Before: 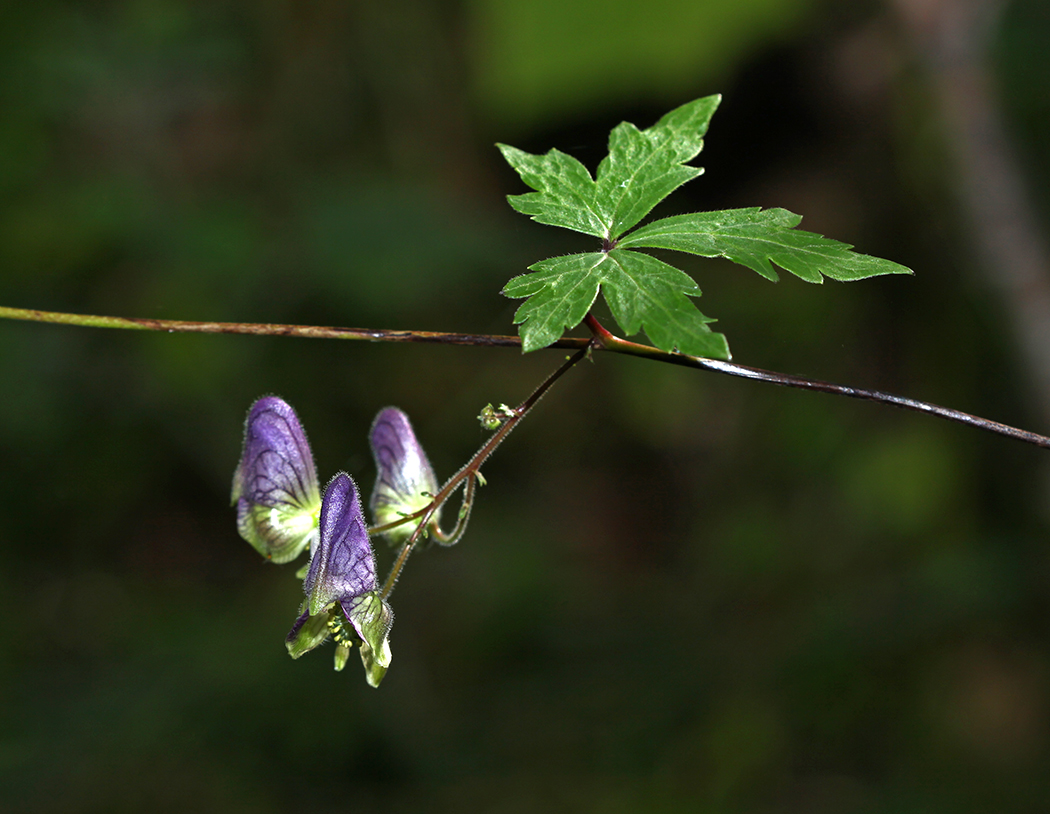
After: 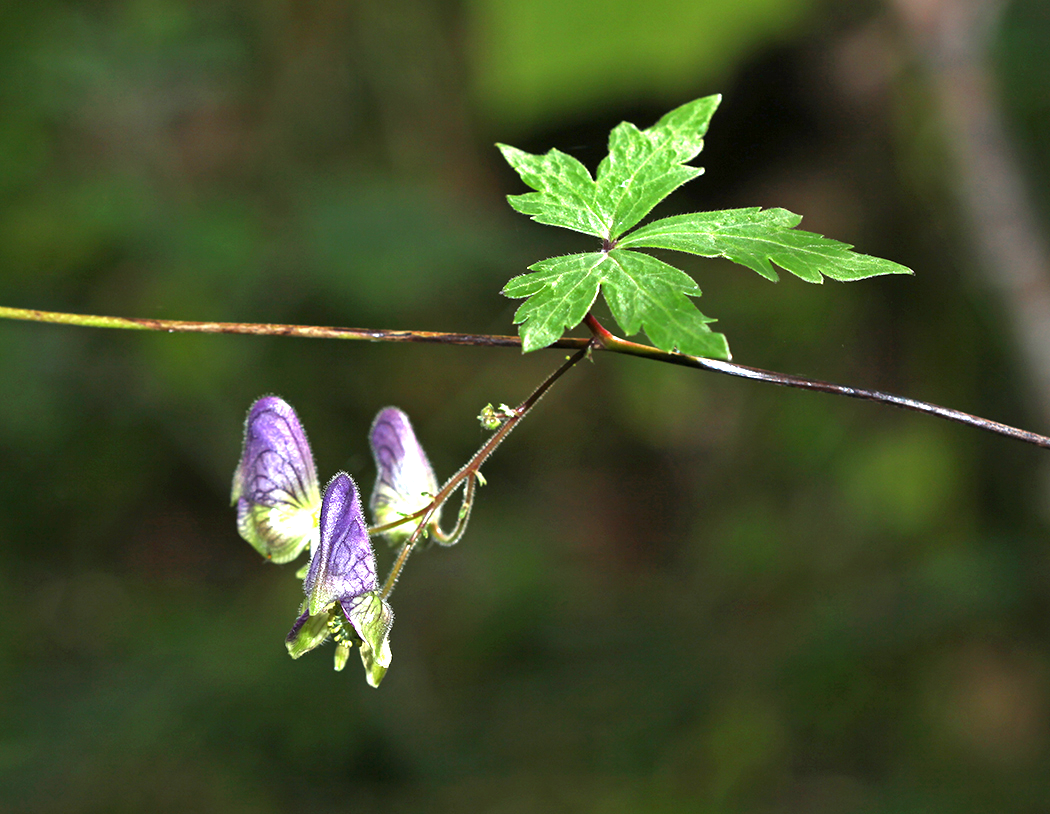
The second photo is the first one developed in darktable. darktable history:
exposure: exposure 1.213 EV, compensate highlight preservation false
